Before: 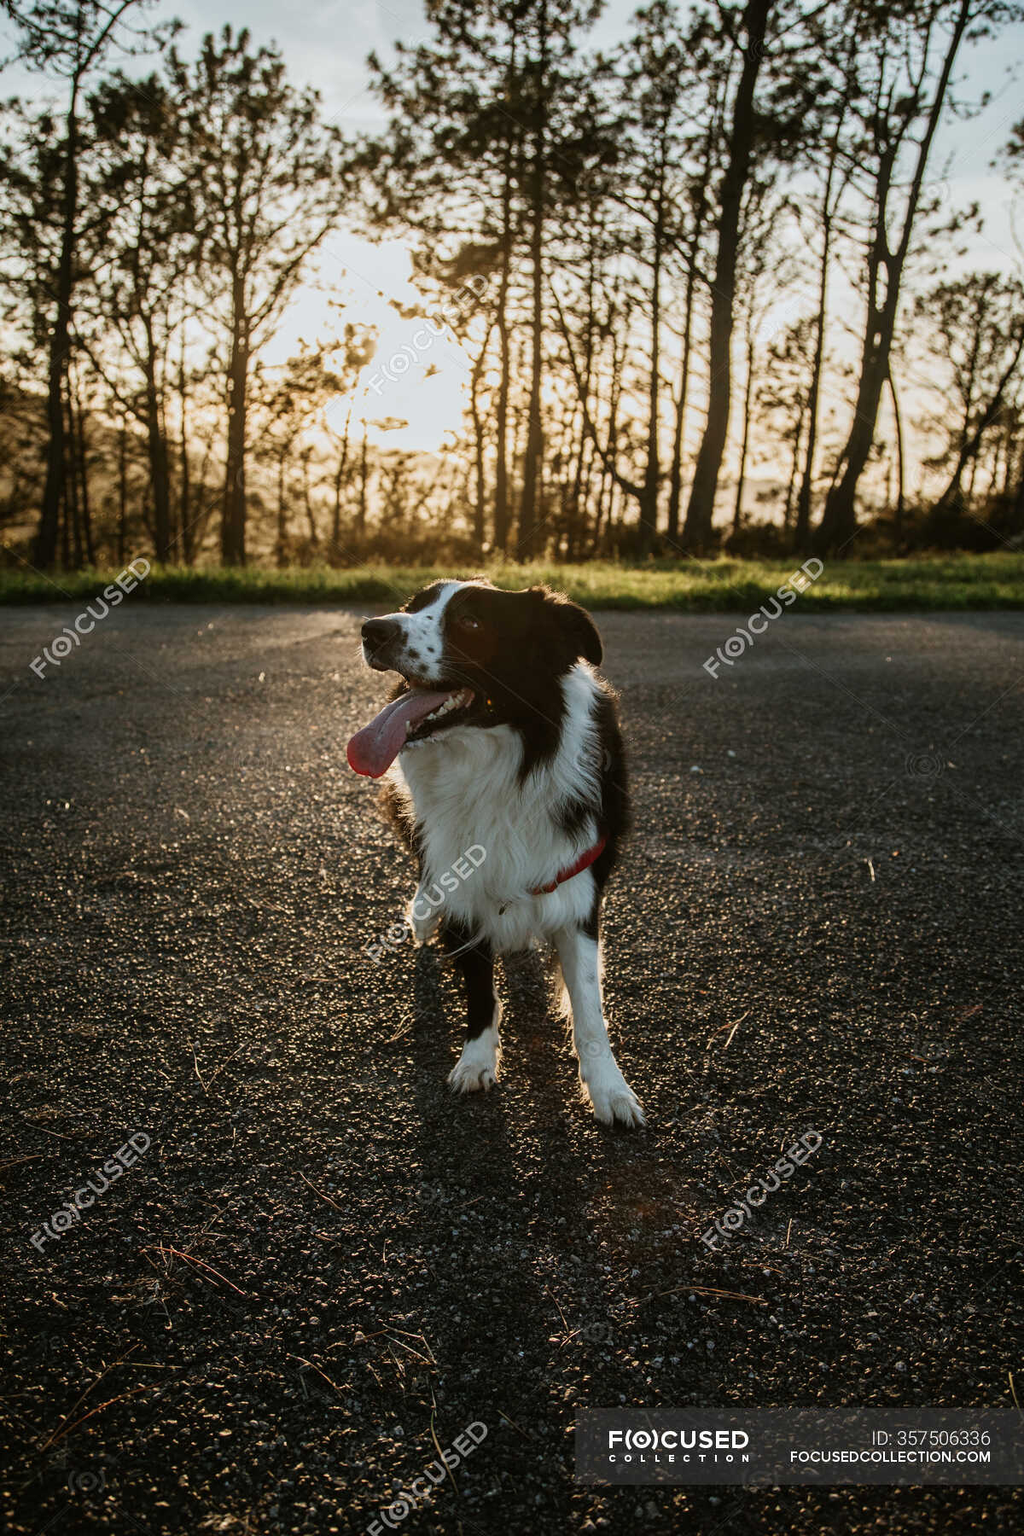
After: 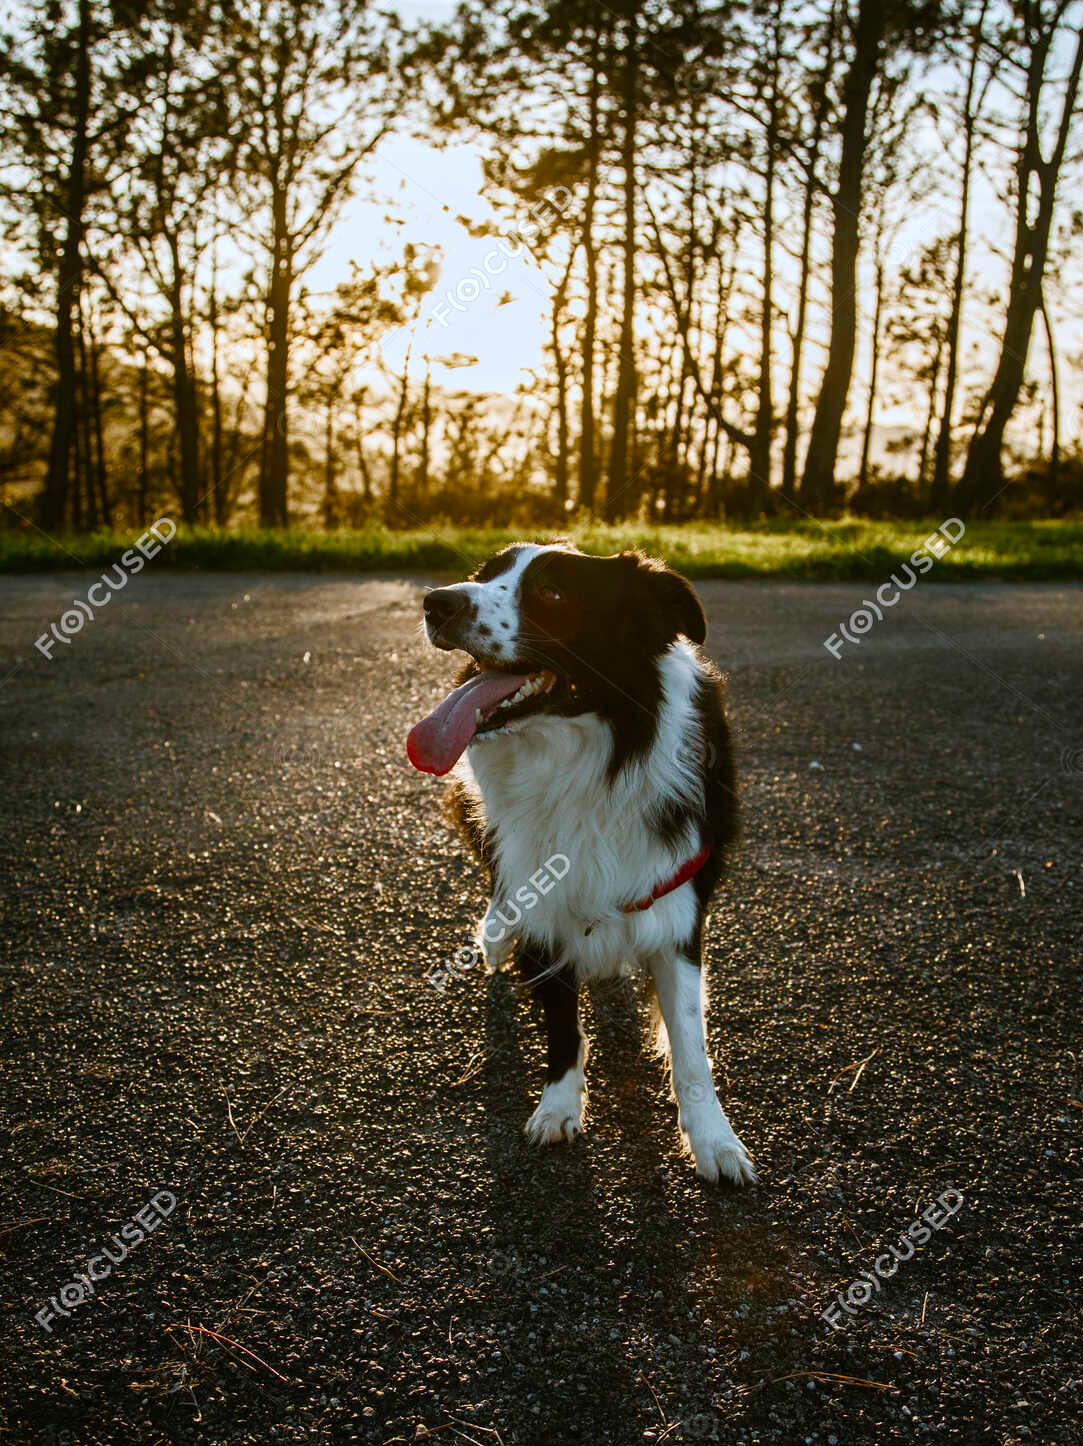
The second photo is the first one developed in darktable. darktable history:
crop: top 7.557%, right 9.708%, bottom 12.101%
color balance rgb: power › hue 72.71°, highlights gain › luminance 16.422%, highlights gain › chroma 2.945%, highlights gain › hue 257.64°, perceptual saturation grading › global saturation 23.44%, perceptual saturation grading › highlights -23.951%, perceptual saturation grading › mid-tones 23.808%, perceptual saturation grading › shadows 39.914%
